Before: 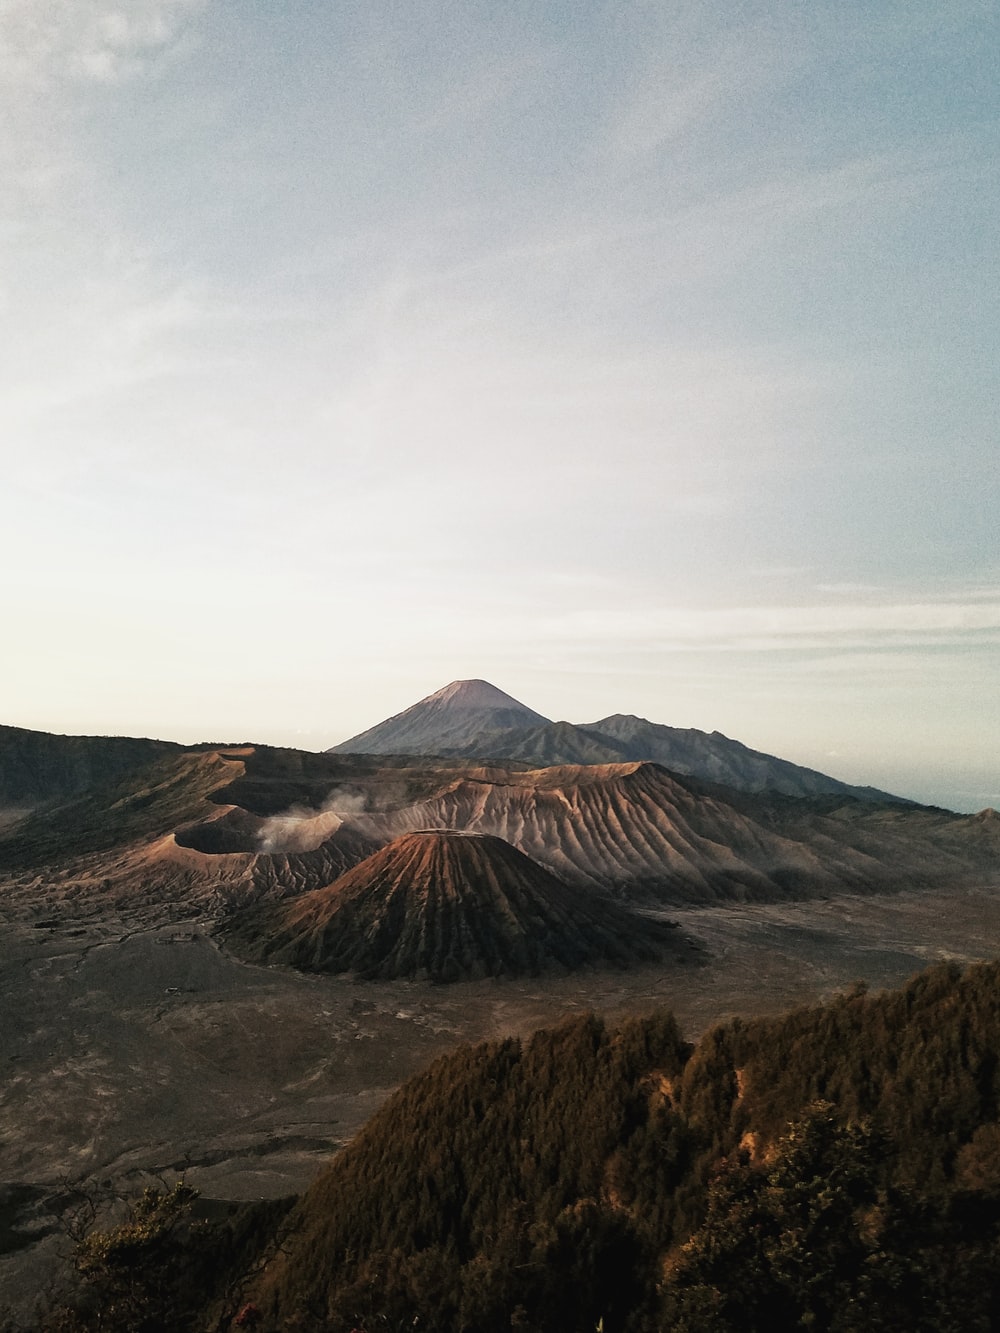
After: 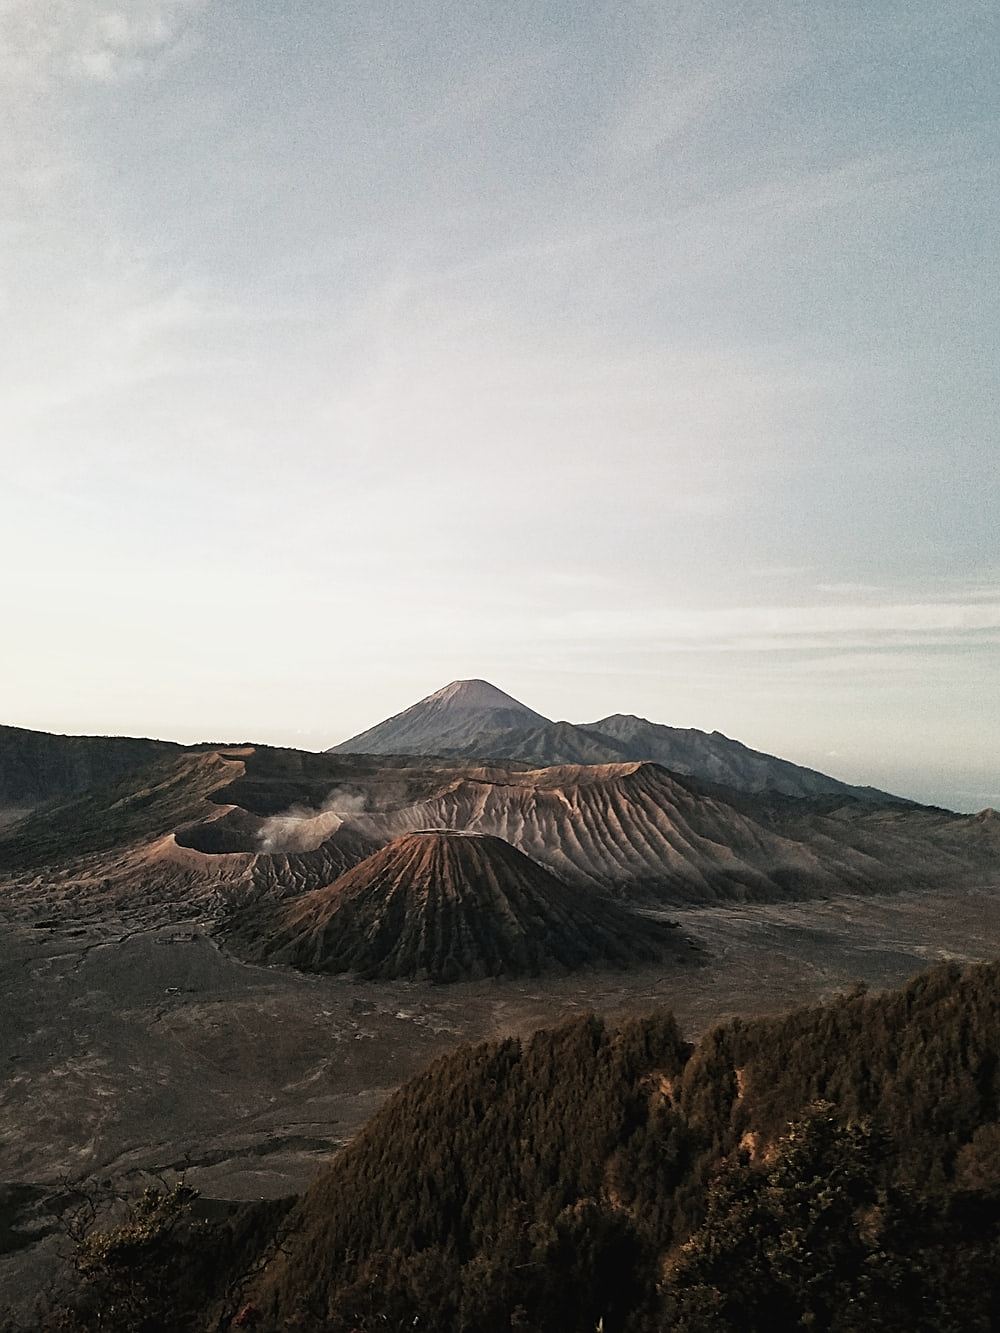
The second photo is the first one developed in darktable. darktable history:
color correction: highlights b* -0.047, saturation 0.783
sharpen: on, module defaults
